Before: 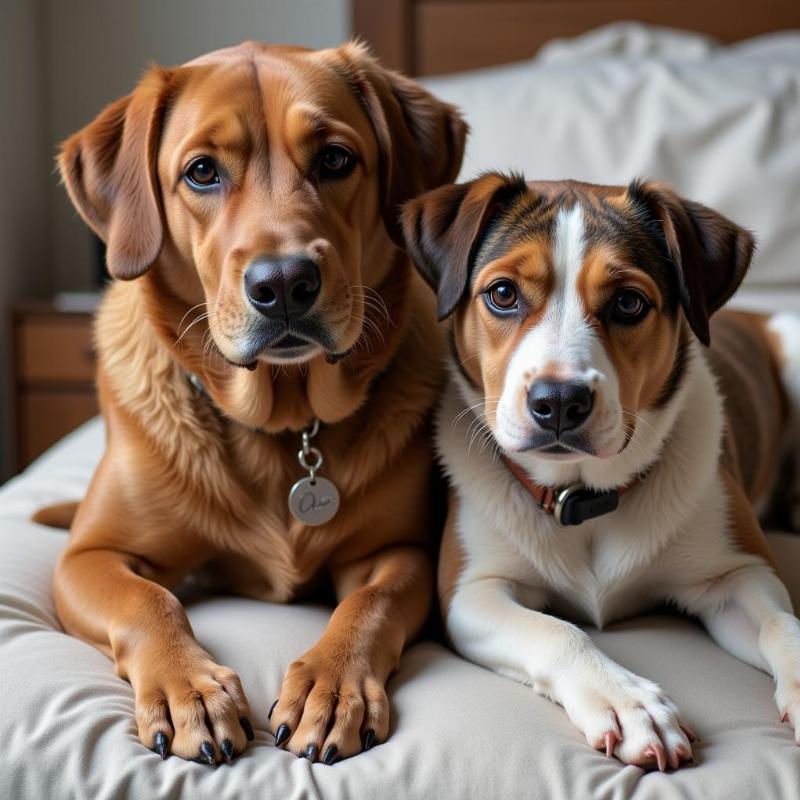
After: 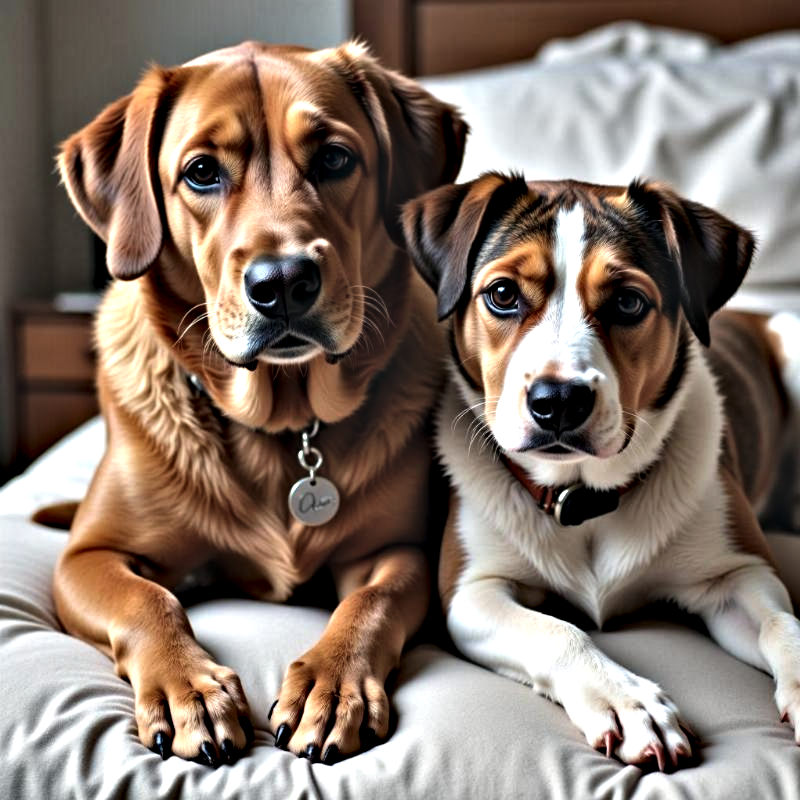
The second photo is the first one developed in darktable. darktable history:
exposure: black level correction -0.015, compensate highlight preservation false
contrast equalizer: octaves 7, y [[0.48, 0.654, 0.731, 0.706, 0.772, 0.382], [0.55 ×6], [0 ×6], [0 ×6], [0 ×6]]
